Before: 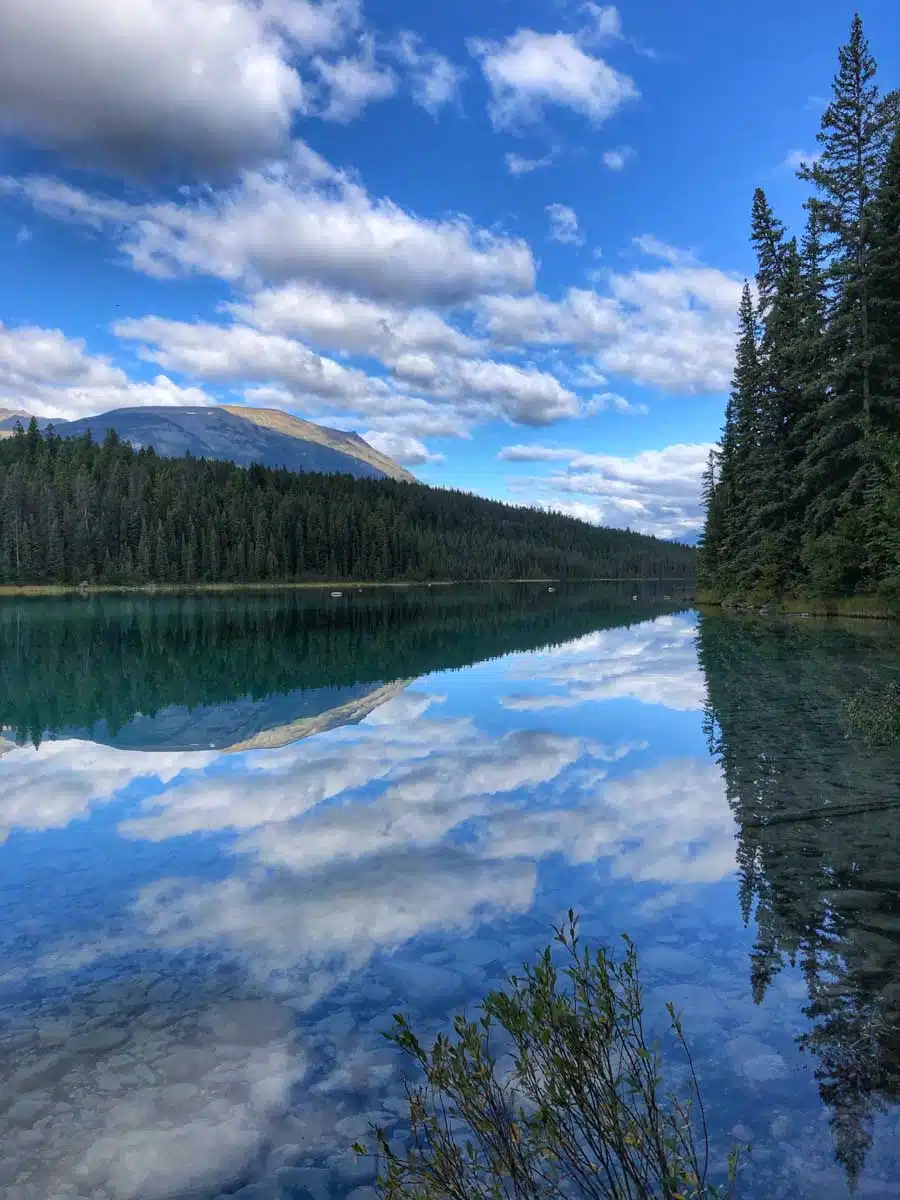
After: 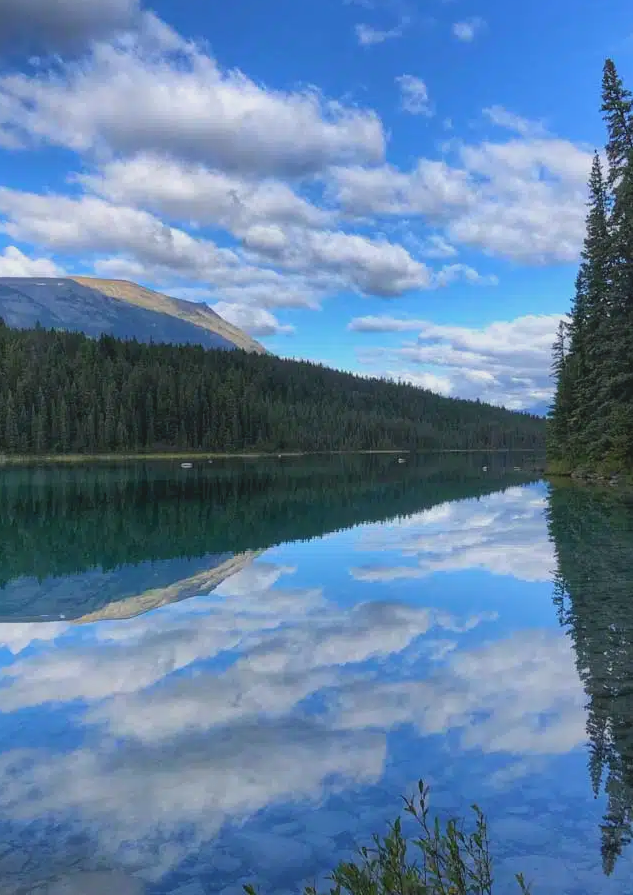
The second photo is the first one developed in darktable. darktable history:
crop and rotate: left 16.714%, top 10.811%, right 12.87%, bottom 14.557%
local contrast: highlights 67%, shadows 68%, detail 82%, midtone range 0.329
